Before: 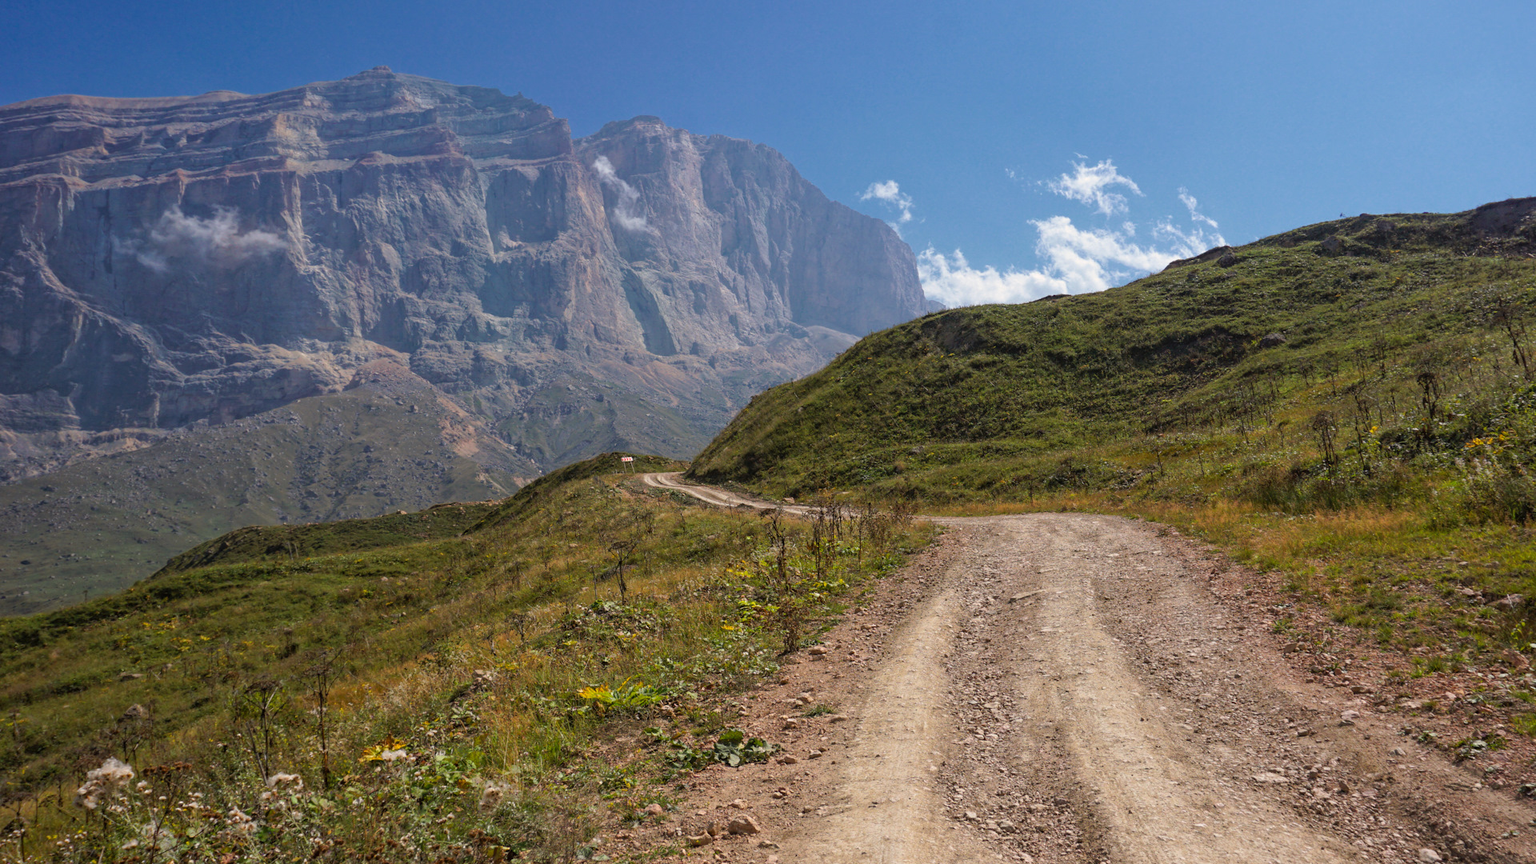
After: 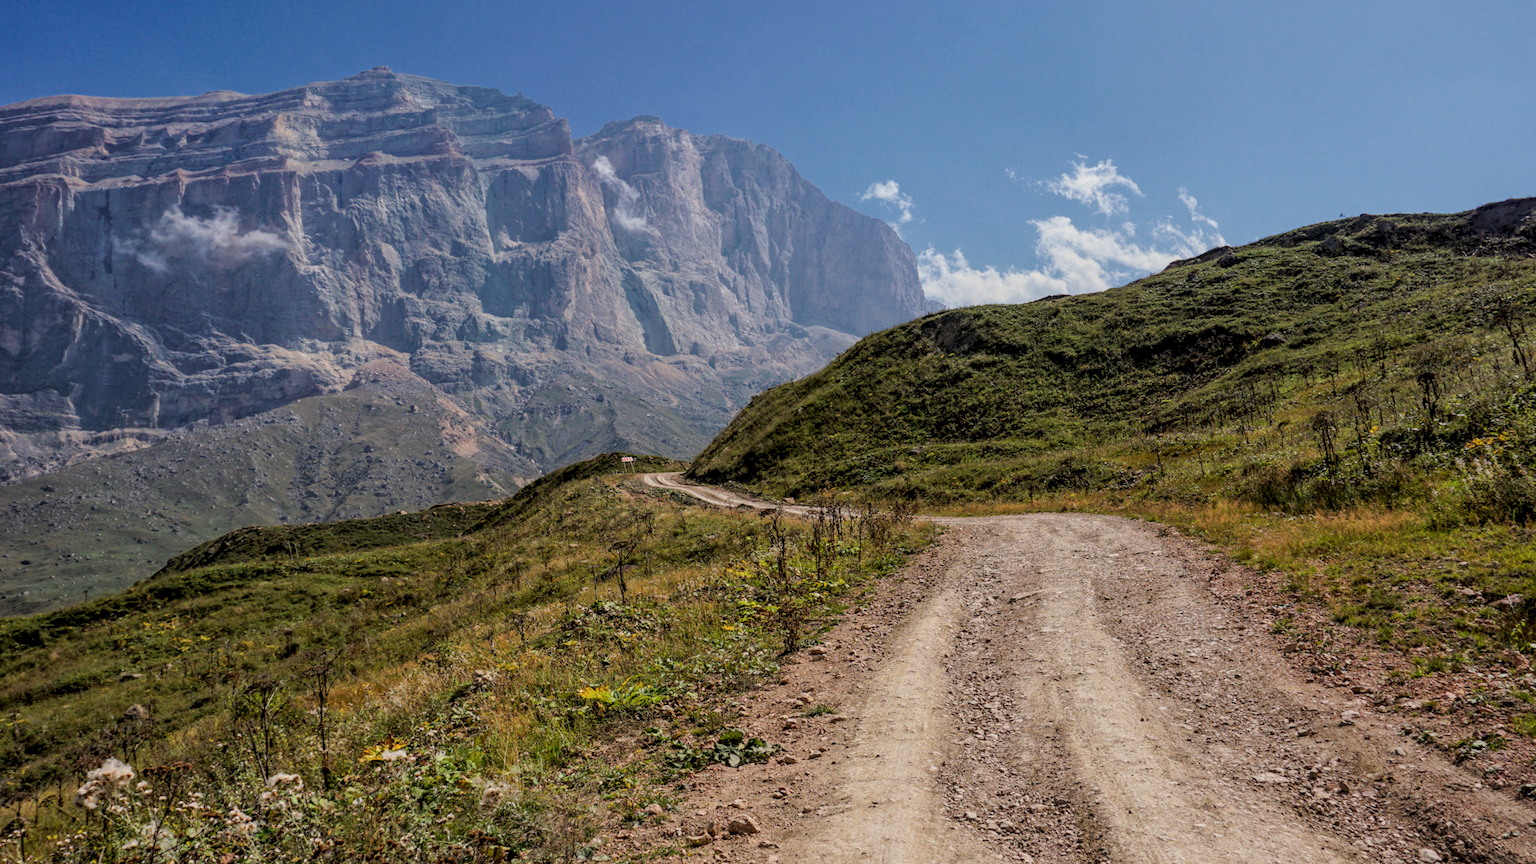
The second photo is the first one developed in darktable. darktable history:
filmic rgb: black relative exposure -8.43 EV, white relative exposure 4.68 EV, hardness 3.81
local contrast: highlights 40%, shadows 62%, detail 137%, midtone range 0.516
shadows and highlights: radius 127.28, shadows 30.53, highlights -30.97, low approximation 0.01, soften with gaussian
